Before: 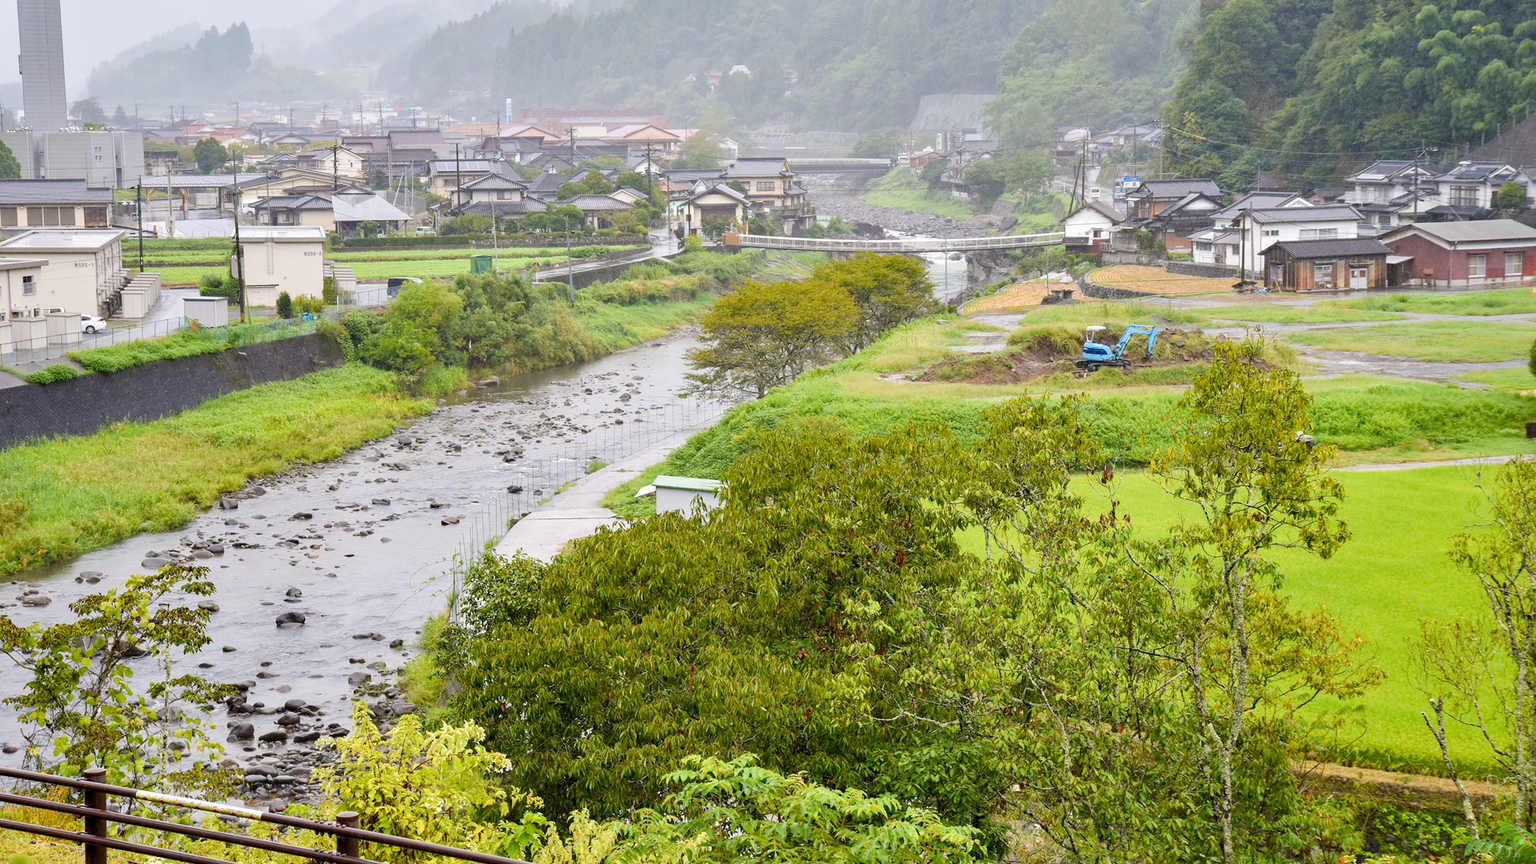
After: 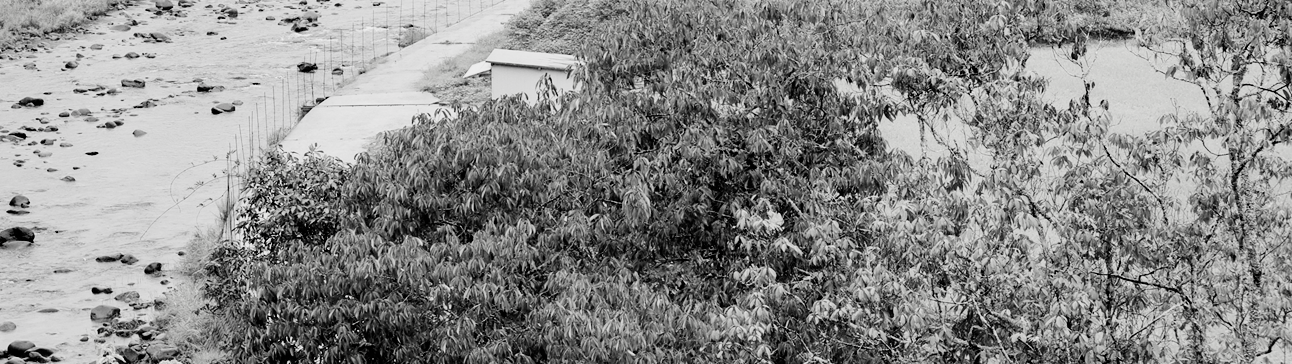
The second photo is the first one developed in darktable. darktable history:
haze removal: compatibility mode true, adaptive false
crop: left 18.161%, top 50.715%, right 17.198%, bottom 16.924%
filmic rgb: black relative exposure -5.13 EV, white relative exposure 3.56 EV, threshold 2.96 EV, hardness 3.19, contrast 1.412, highlights saturation mix -49.19%, color science v4 (2020), enable highlight reconstruction true
